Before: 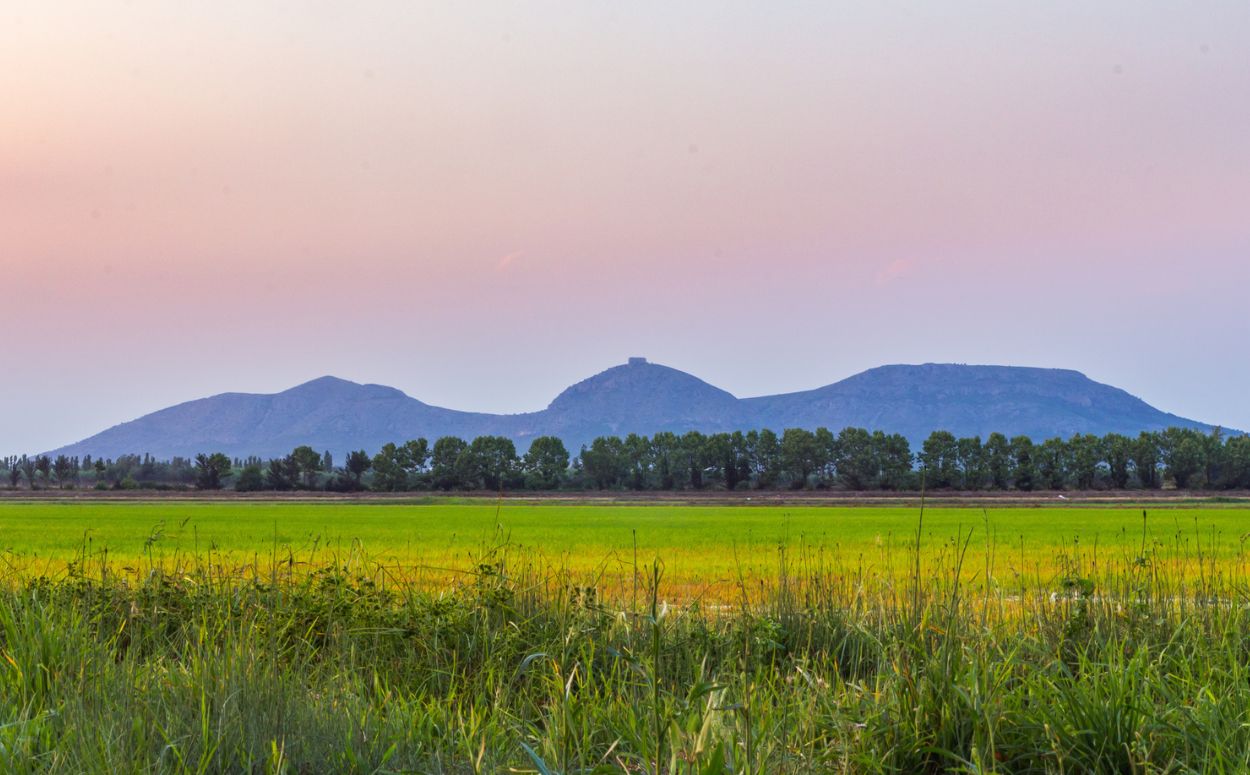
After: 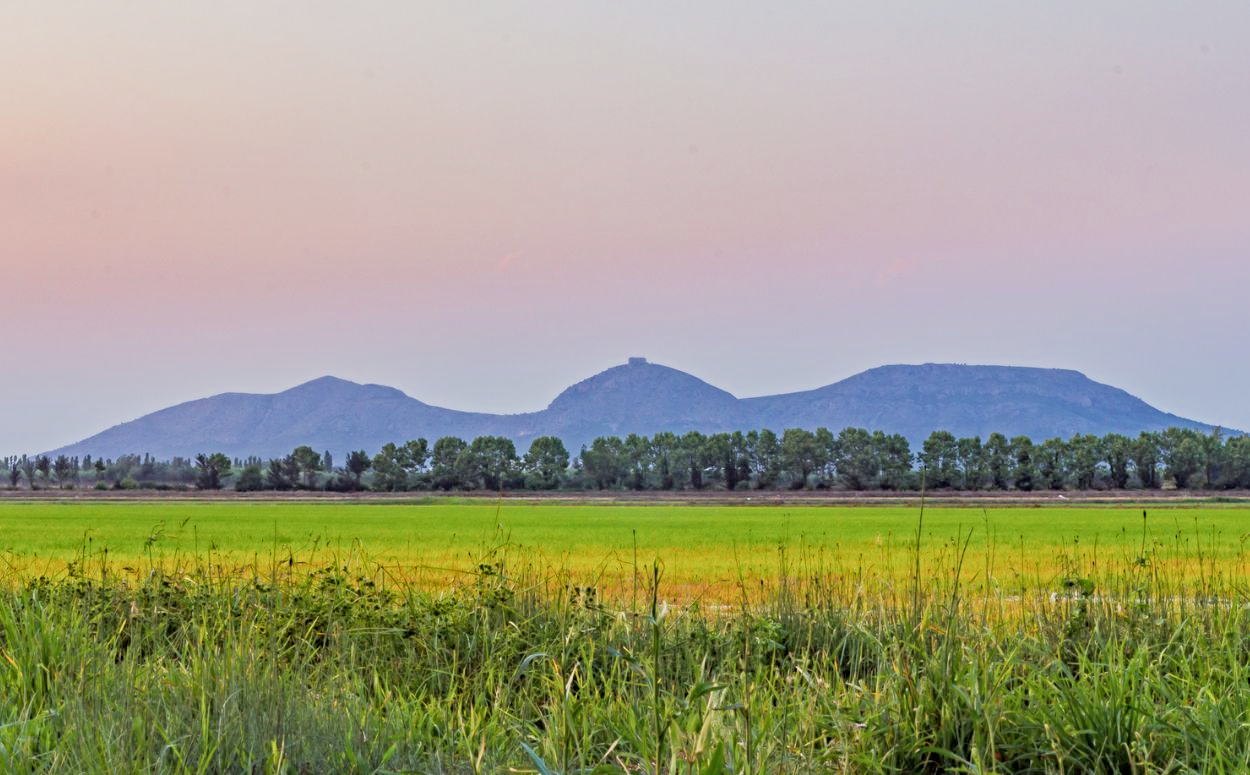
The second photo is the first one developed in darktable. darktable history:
exposure: exposure 0.662 EV, compensate exposure bias true, compensate highlight preservation false
filmic rgb: black relative exposure -8.88 EV, white relative exposure 4.99 EV, target black luminance 0%, hardness 3.76, latitude 66.53%, contrast 0.818, highlights saturation mix 10.06%, shadows ↔ highlights balance 20.31%
sharpen: amount 0.205
contrast equalizer: y [[0.5, 0.5, 0.501, 0.63, 0.504, 0.5], [0.5 ×6], [0.5 ×6], [0 ×6], [0 ×6]]
